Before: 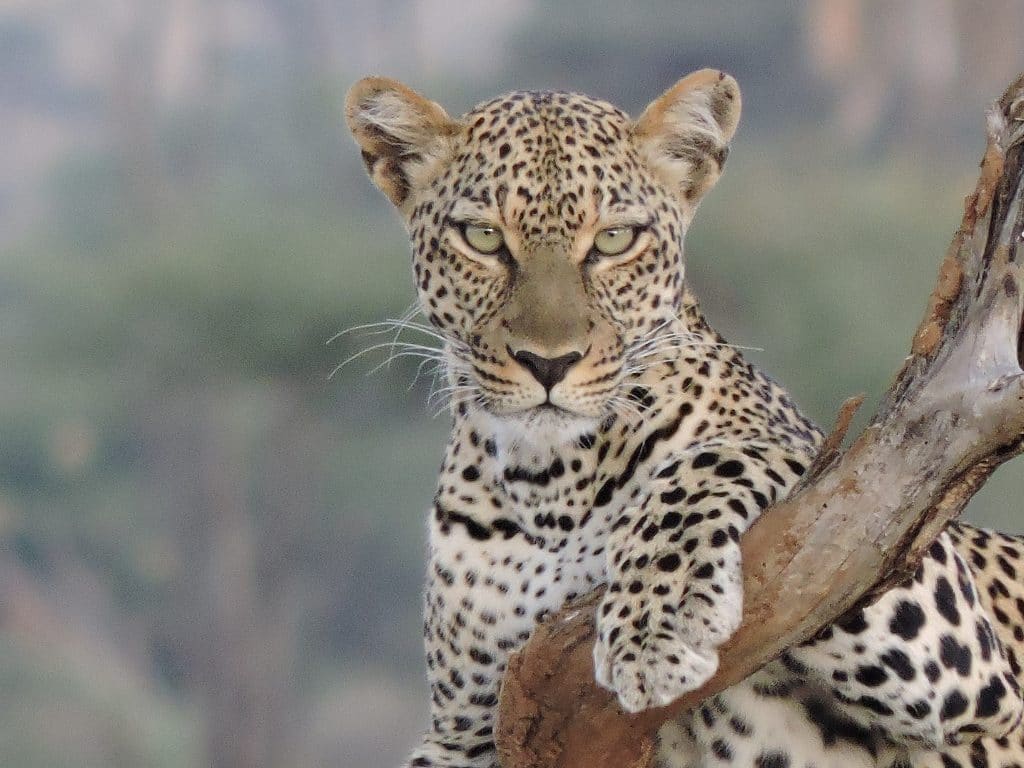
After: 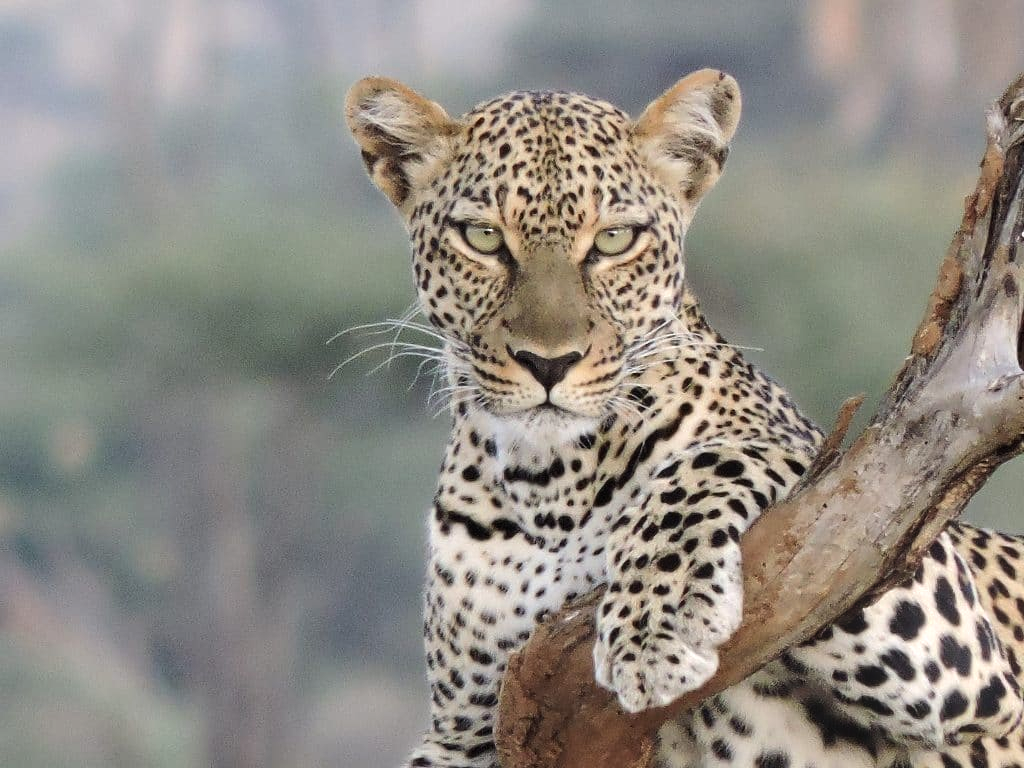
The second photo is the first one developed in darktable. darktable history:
bloom: size 15%, threshold 97%, strength 7%
tone equalizer: -8 EV -0.417 EV, -7 EV -0.389 EV, -6 EV -0.333 EV, -5 EV -0.222 EV, -3 EV 0.222 EV, -2 EV 0.333 EV, -1 EV 0.389 EV, +0 EV 0.417 EV, edges refinement/feathering 500, mask exposure compensation -1.57 EV, preserve details no
